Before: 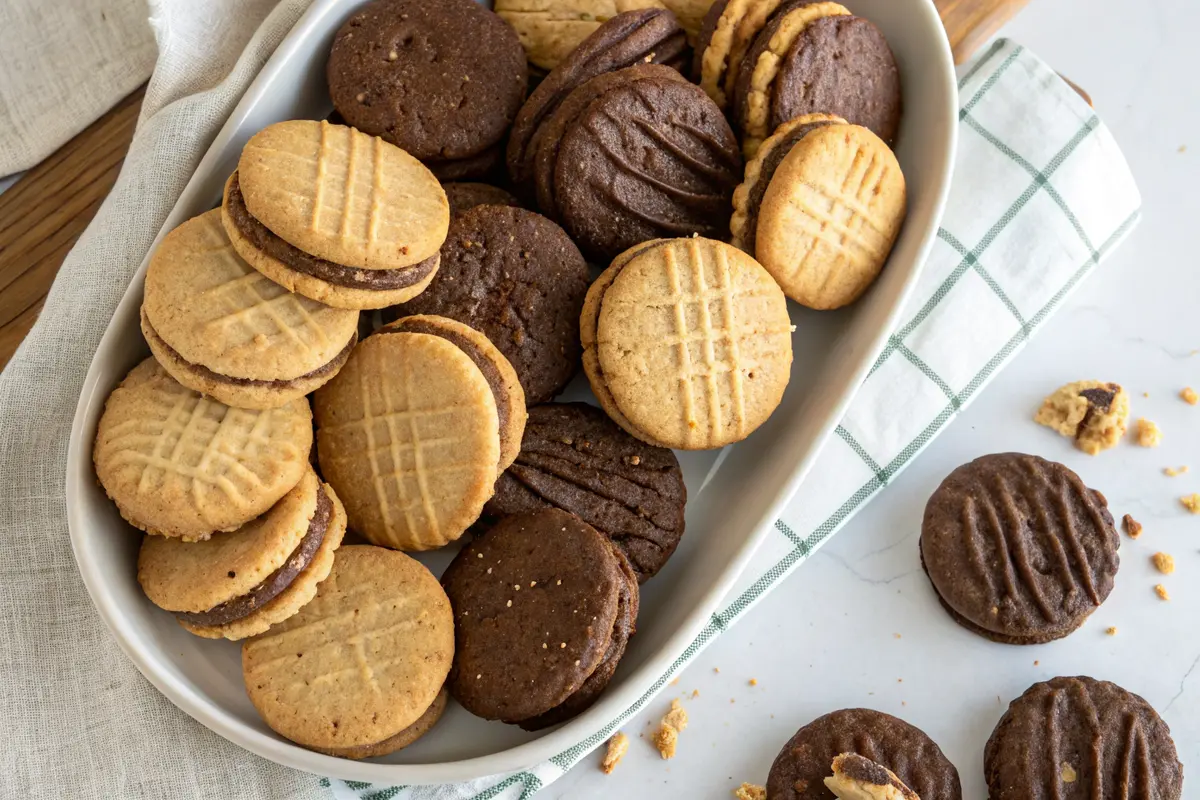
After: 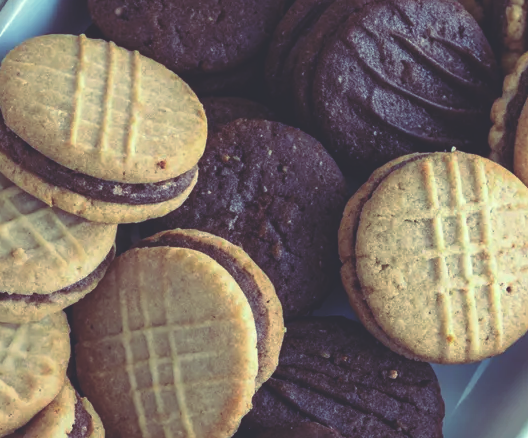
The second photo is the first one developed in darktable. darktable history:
white balance: red 1.009, blue 0.985
rgb curve: curves: ch0 [(0, 0.186) (0.314, 0.284) (0.576, 0.466) (0.805, 0.691) (0.936, 0.886)]; ch1 [(0, 0.186) (0.314, 0.284) (0.581, 0.534) (0.771, 0.746) (0.936, 0.958)]; ch2 [(0, 0.216) (0.275, 0.39) (1, 1)], mode RGB, independent channels, compensate middle gray true, preserve colors none
crop: left 20.248%, top 10.86%, right 35.675%, bottom 34.321%
